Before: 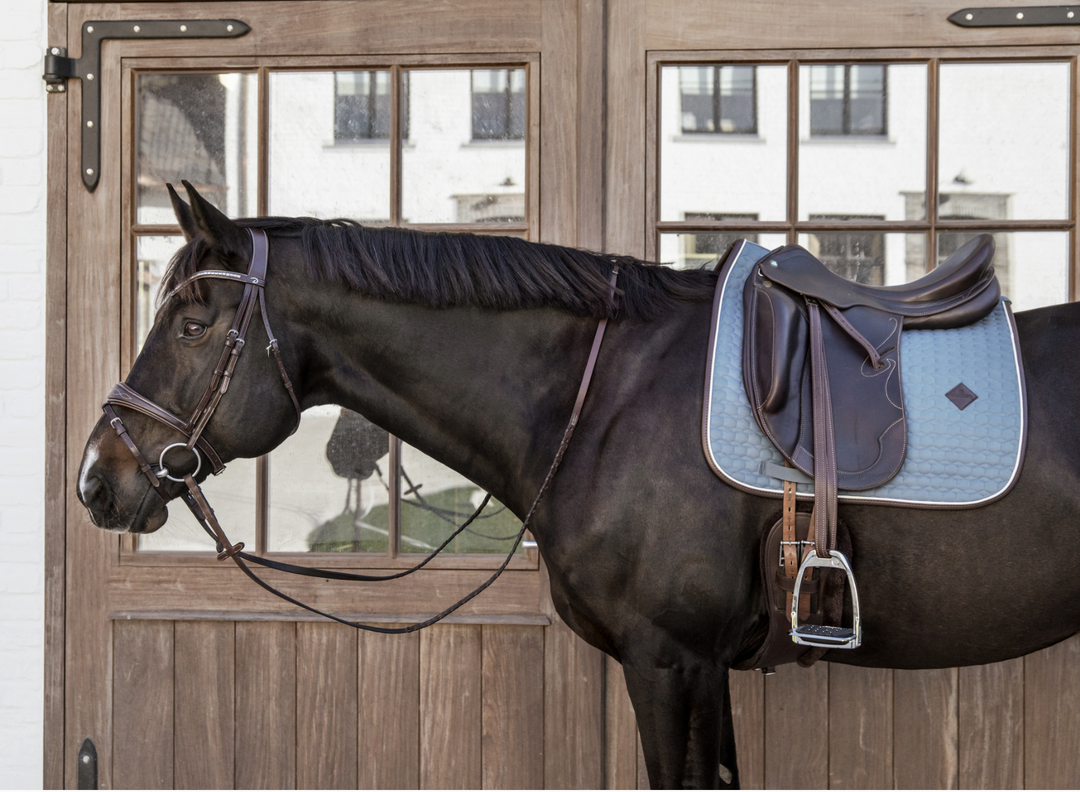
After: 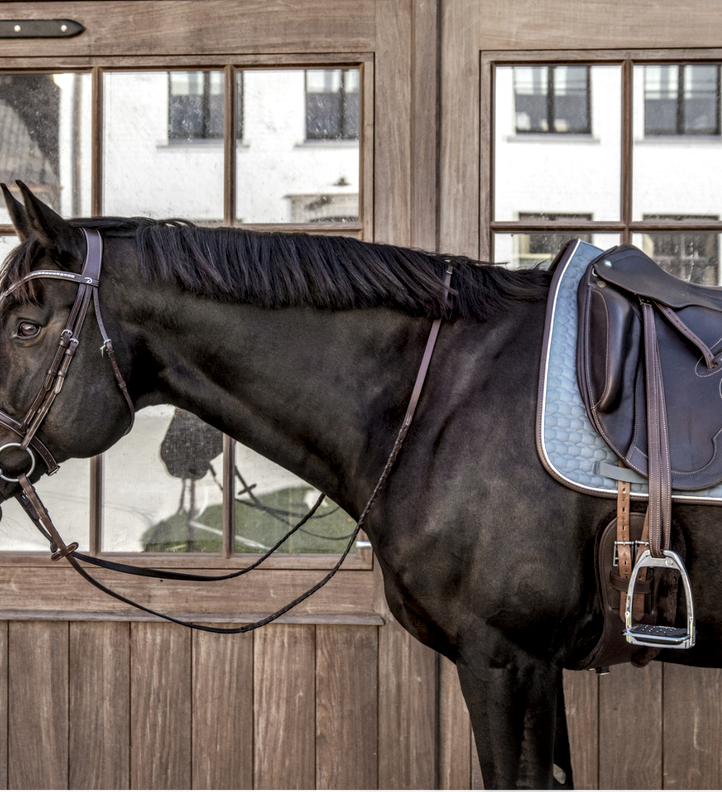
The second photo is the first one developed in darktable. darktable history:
local contrast: highlights 28%, detail 150%
crop: left 15.395%, right 17.722%
